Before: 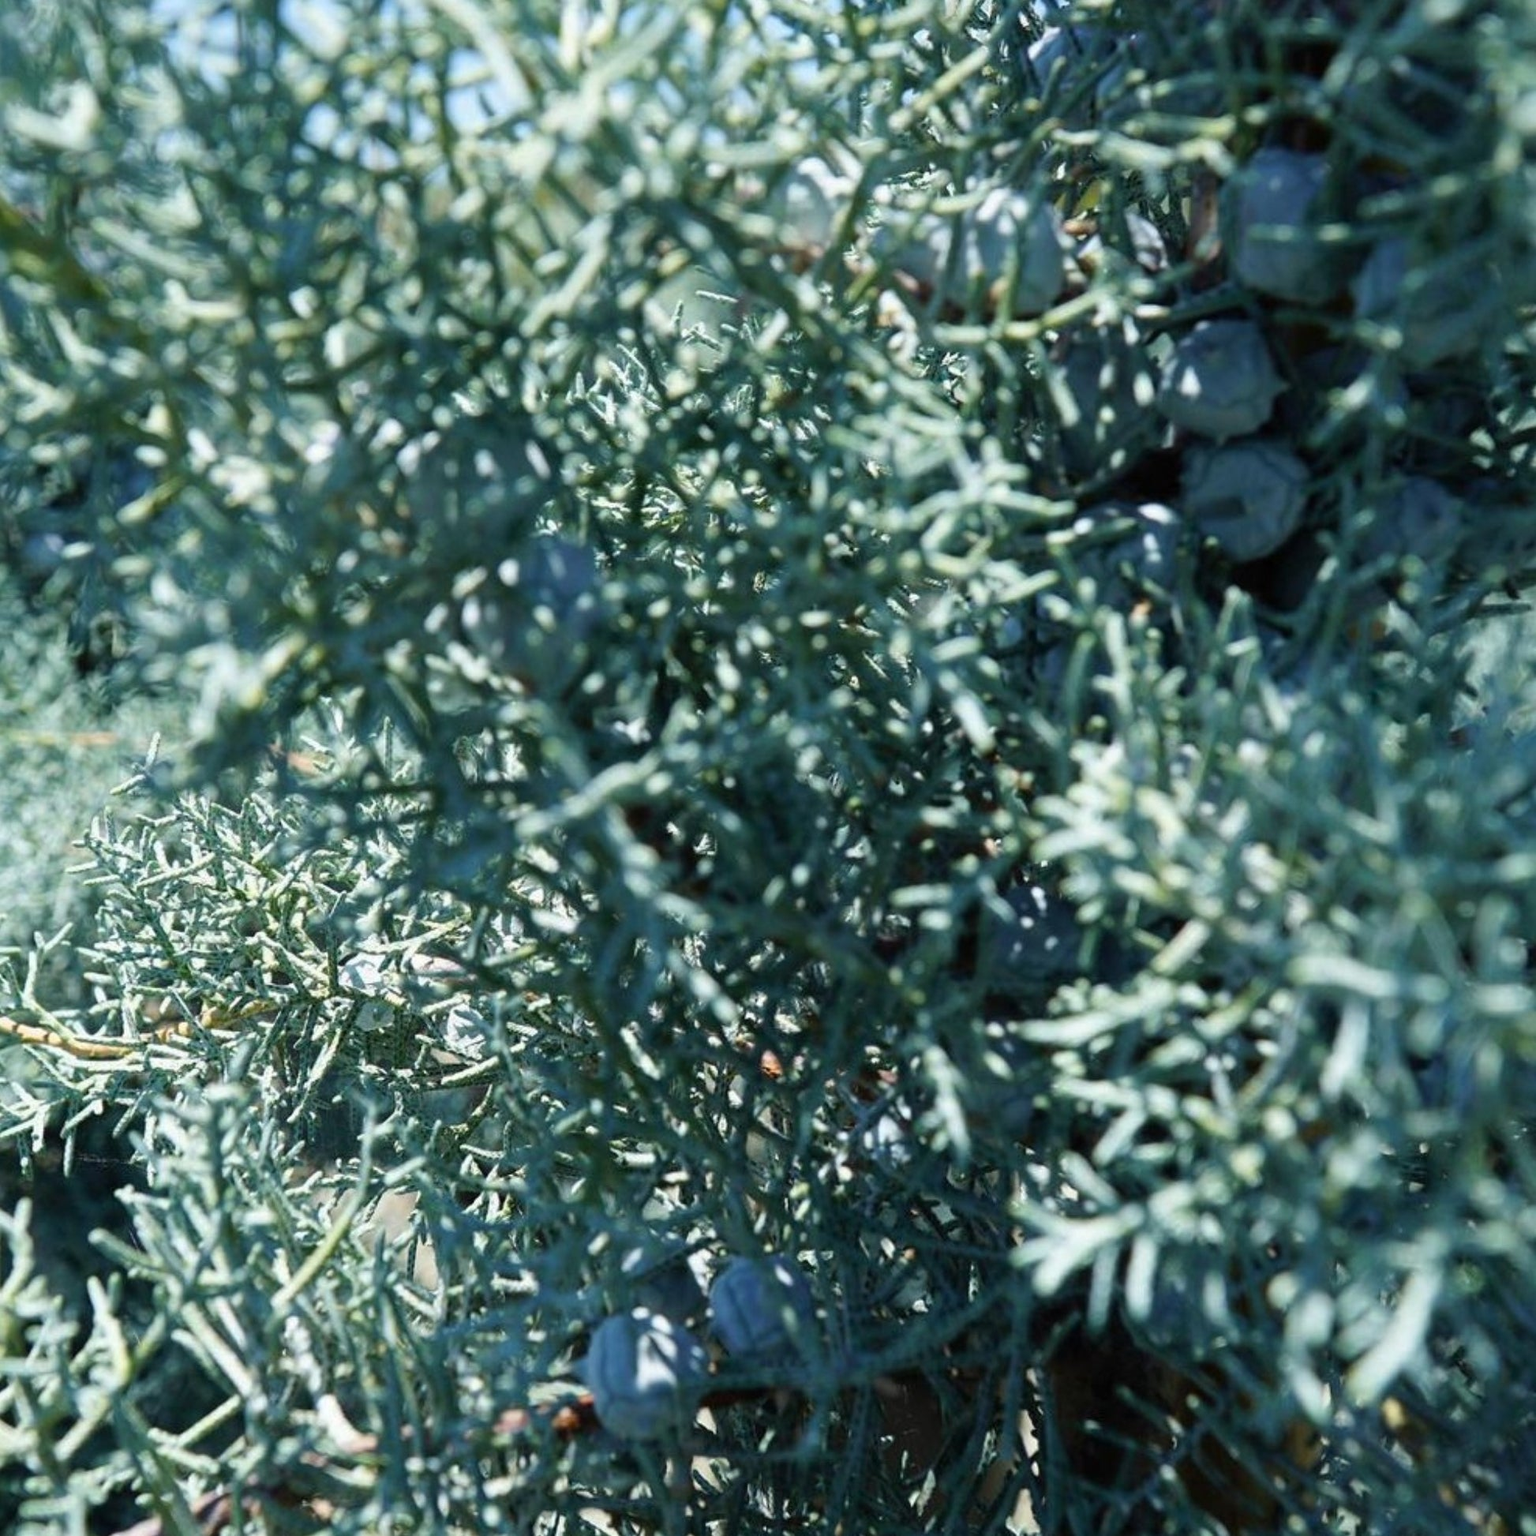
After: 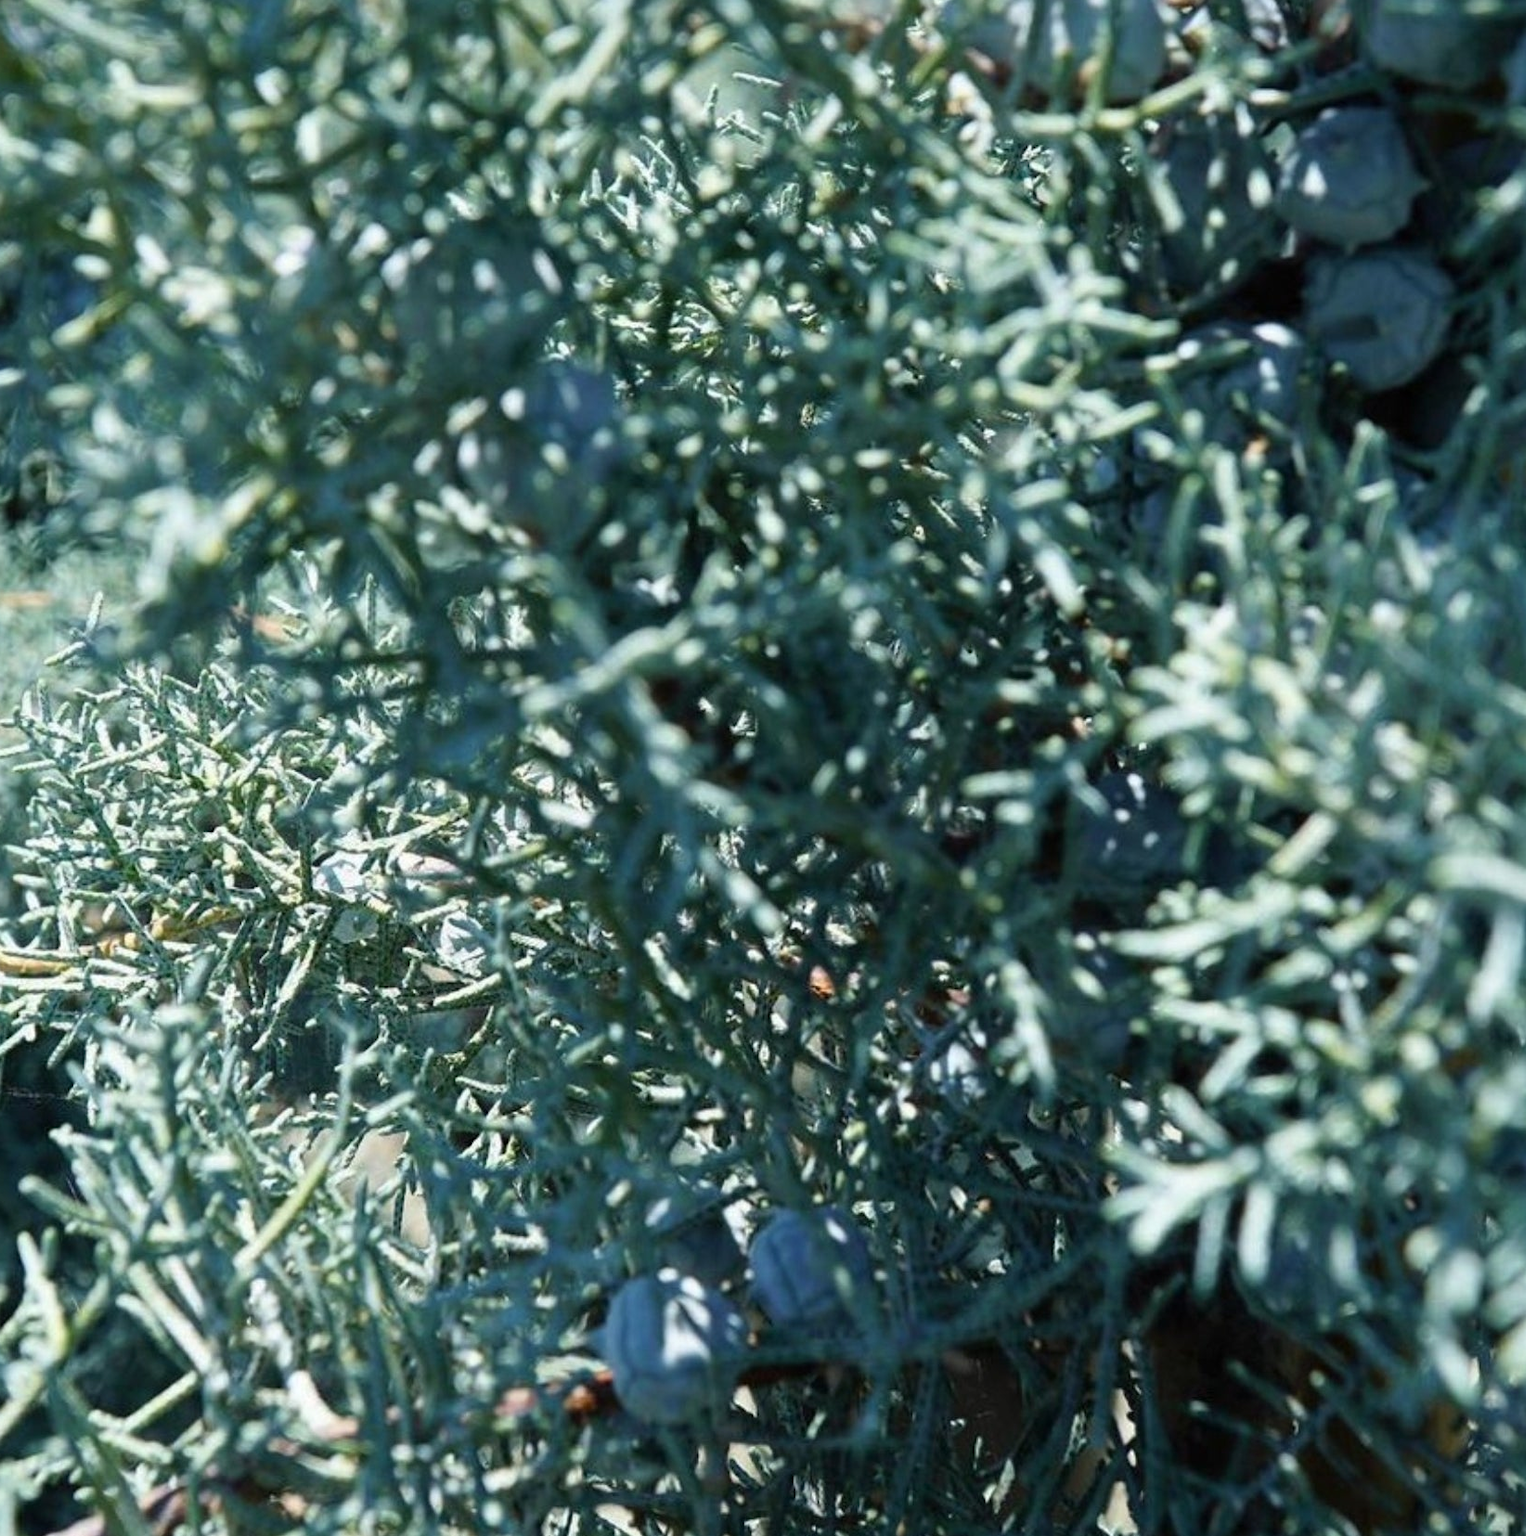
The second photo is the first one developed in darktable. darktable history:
crop and rotate: left 4.763%, top 14.921%, right 10.691%
tone equalizer: smoothing diameter 24.96%, edges refinement/feathering 11.45, preserve details guided filter
